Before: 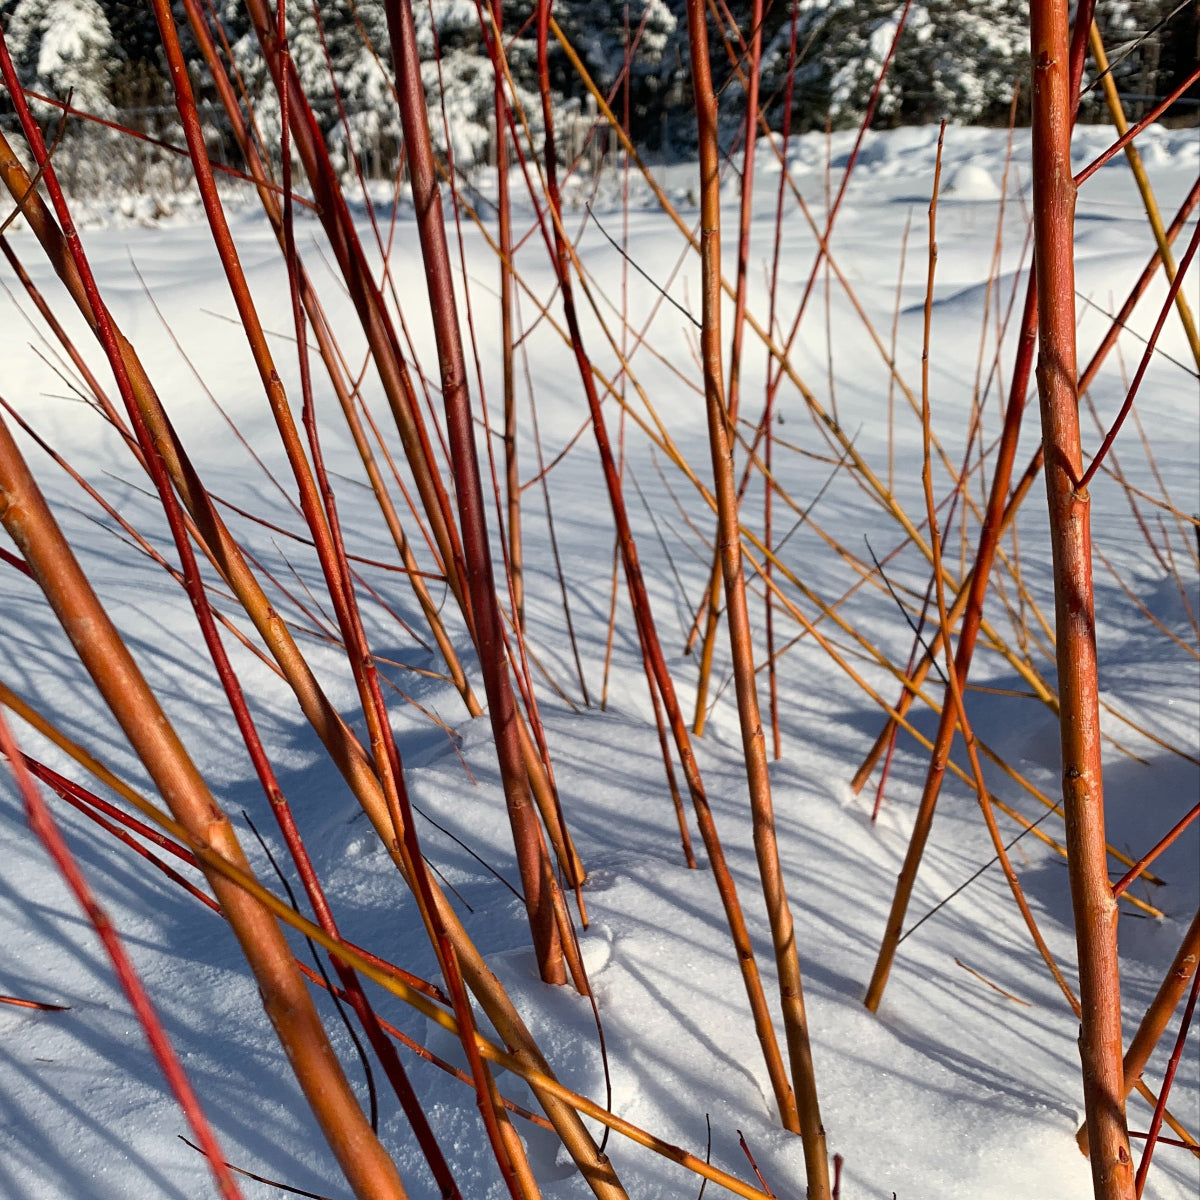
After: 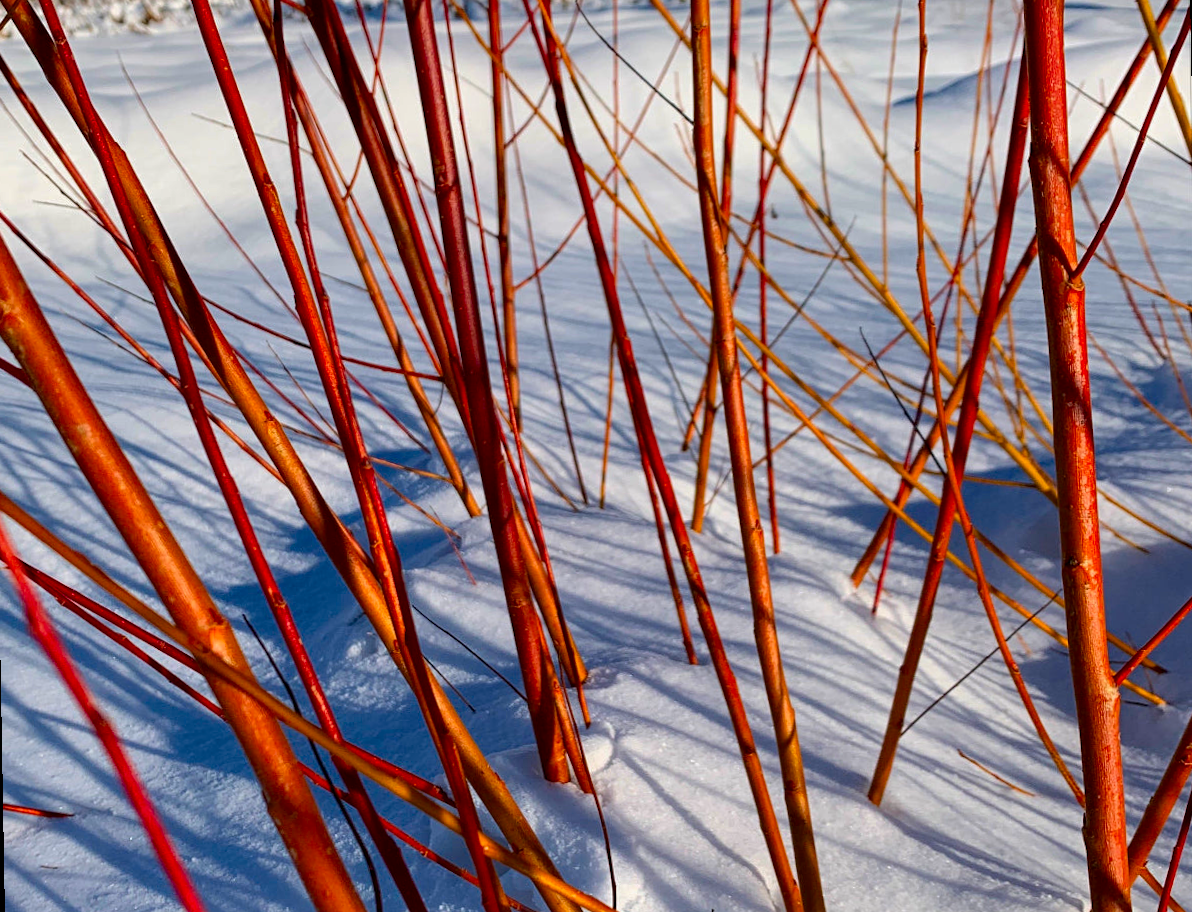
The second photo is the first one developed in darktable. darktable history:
white balance: red 1.004, blue 1.024
contrast brightness saturation: brightness -0.02, saturation 0.35
color balance rgb: linear chroma grading › shadows -8%, linear chroma grading › global chroma 10%, perceptual saturation grading › global saturation 2%, perceptual saturation grading › highlights -2%, perceptual saturation grading › mid-tones 4%, perceptual saturation grading › shadows 8%, perceptual brilliance grading › global brilliance 2%, perceptual brilliance grading › highlights -4%, global vibrance 16%, saturation formula JzAzBz (2021)
local contrast: highlights 100%, shadows 100%, detail 120%, midtone range 0.2
shadows and highlights: shadows -20, white point adjustment -2, highlights -35
crop and rotate: top 15.774%, bottom 5.506%
rotate and perspective: rotation -1°, crop left 0.011, crop right 0.989, crop top 0.025, crop bottom 0.975
